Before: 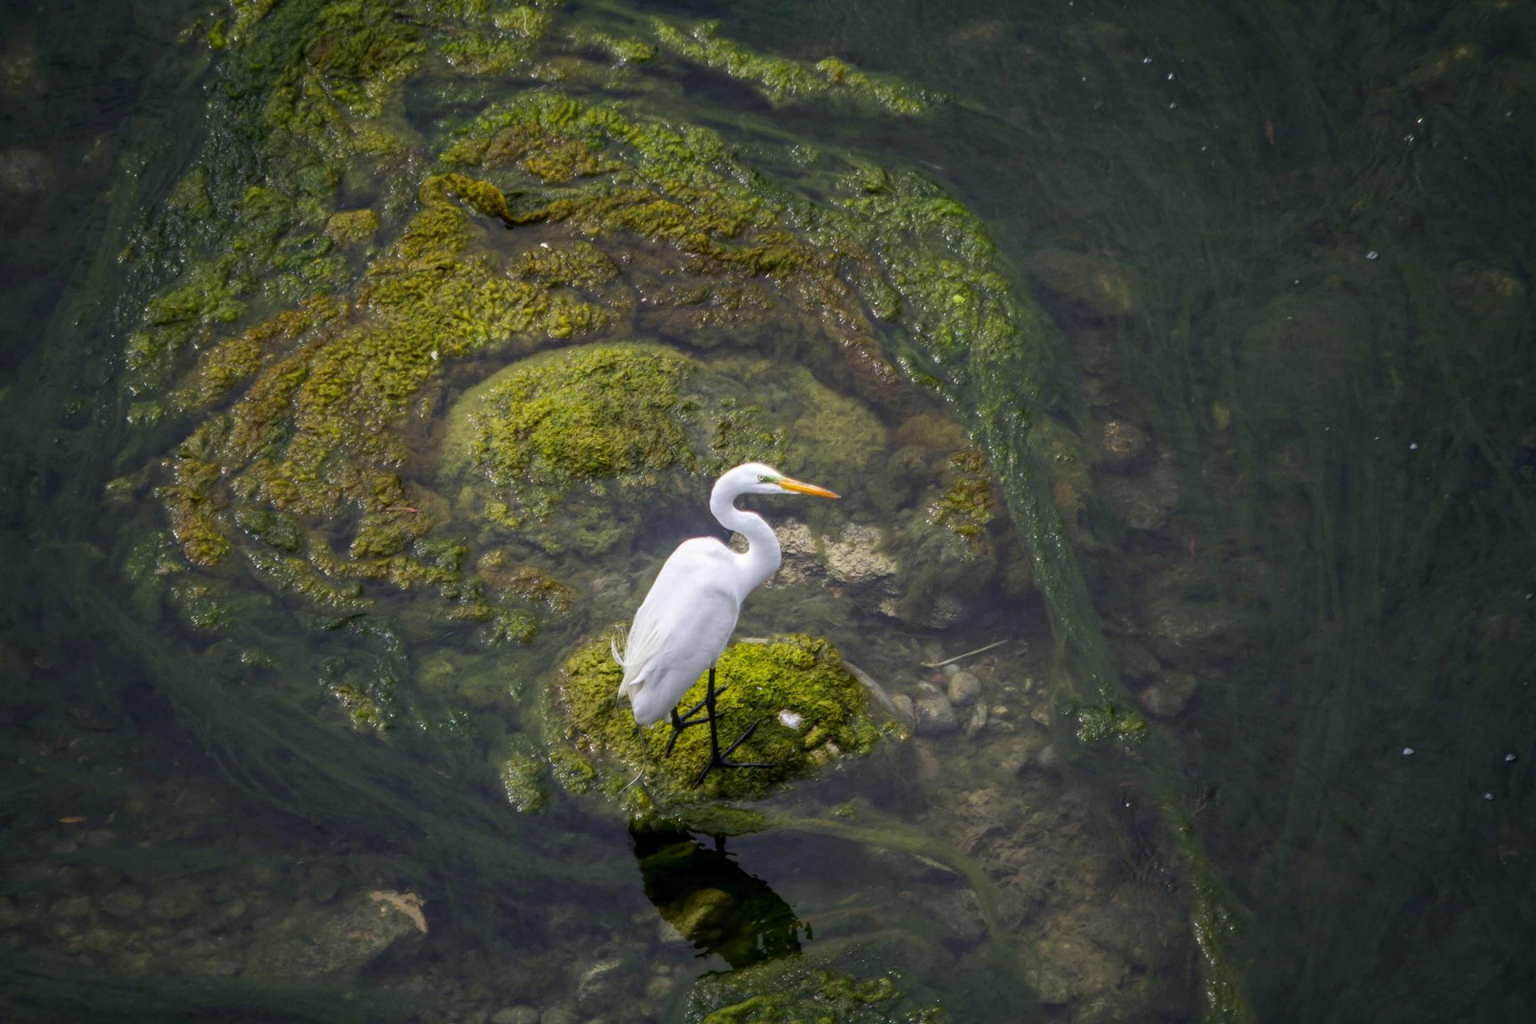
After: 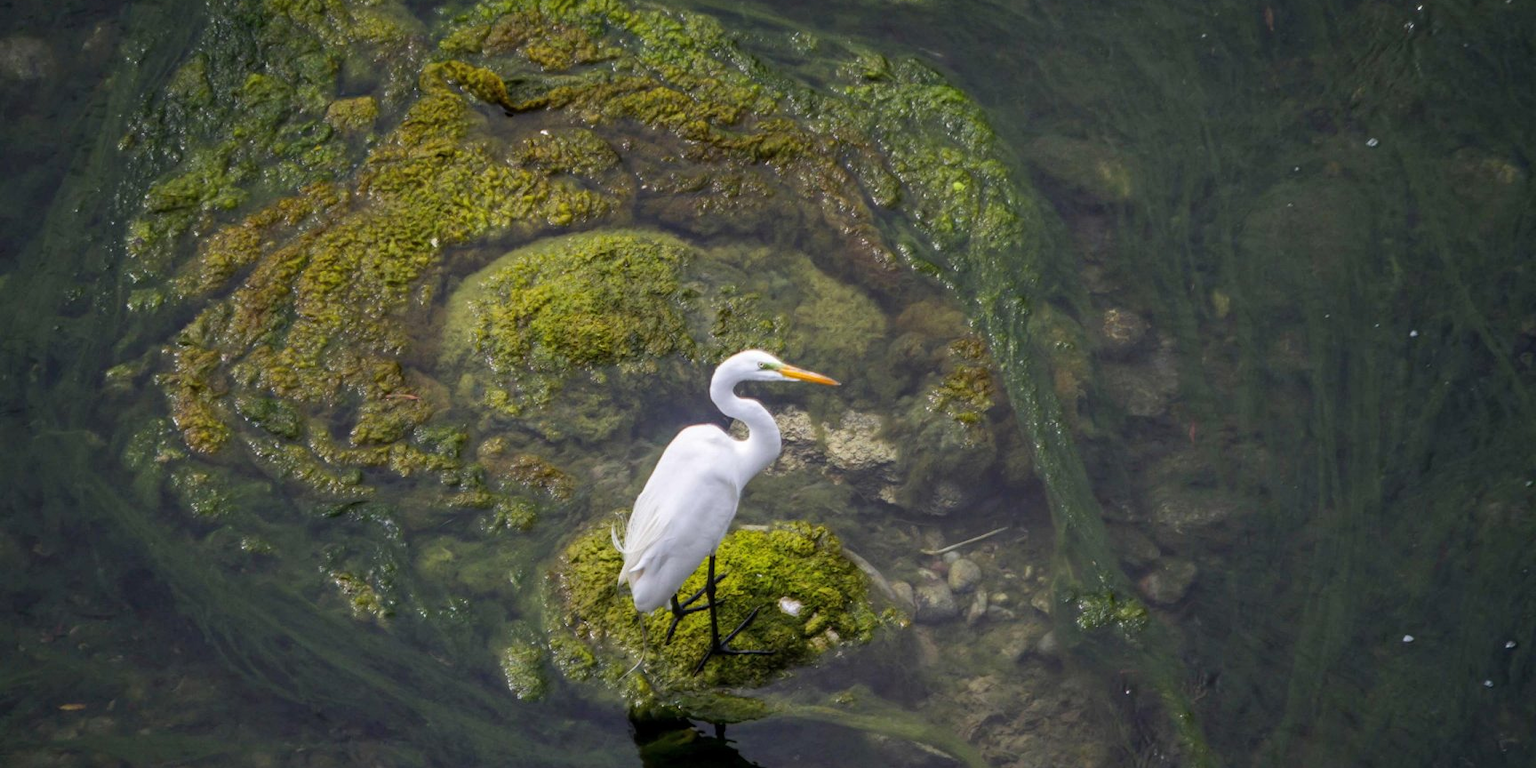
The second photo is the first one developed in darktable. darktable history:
shadows and highlights: shadows 37.27, highlights -28.18, soften with gaussian
crop: top 11.038%, bottom 13.962%
